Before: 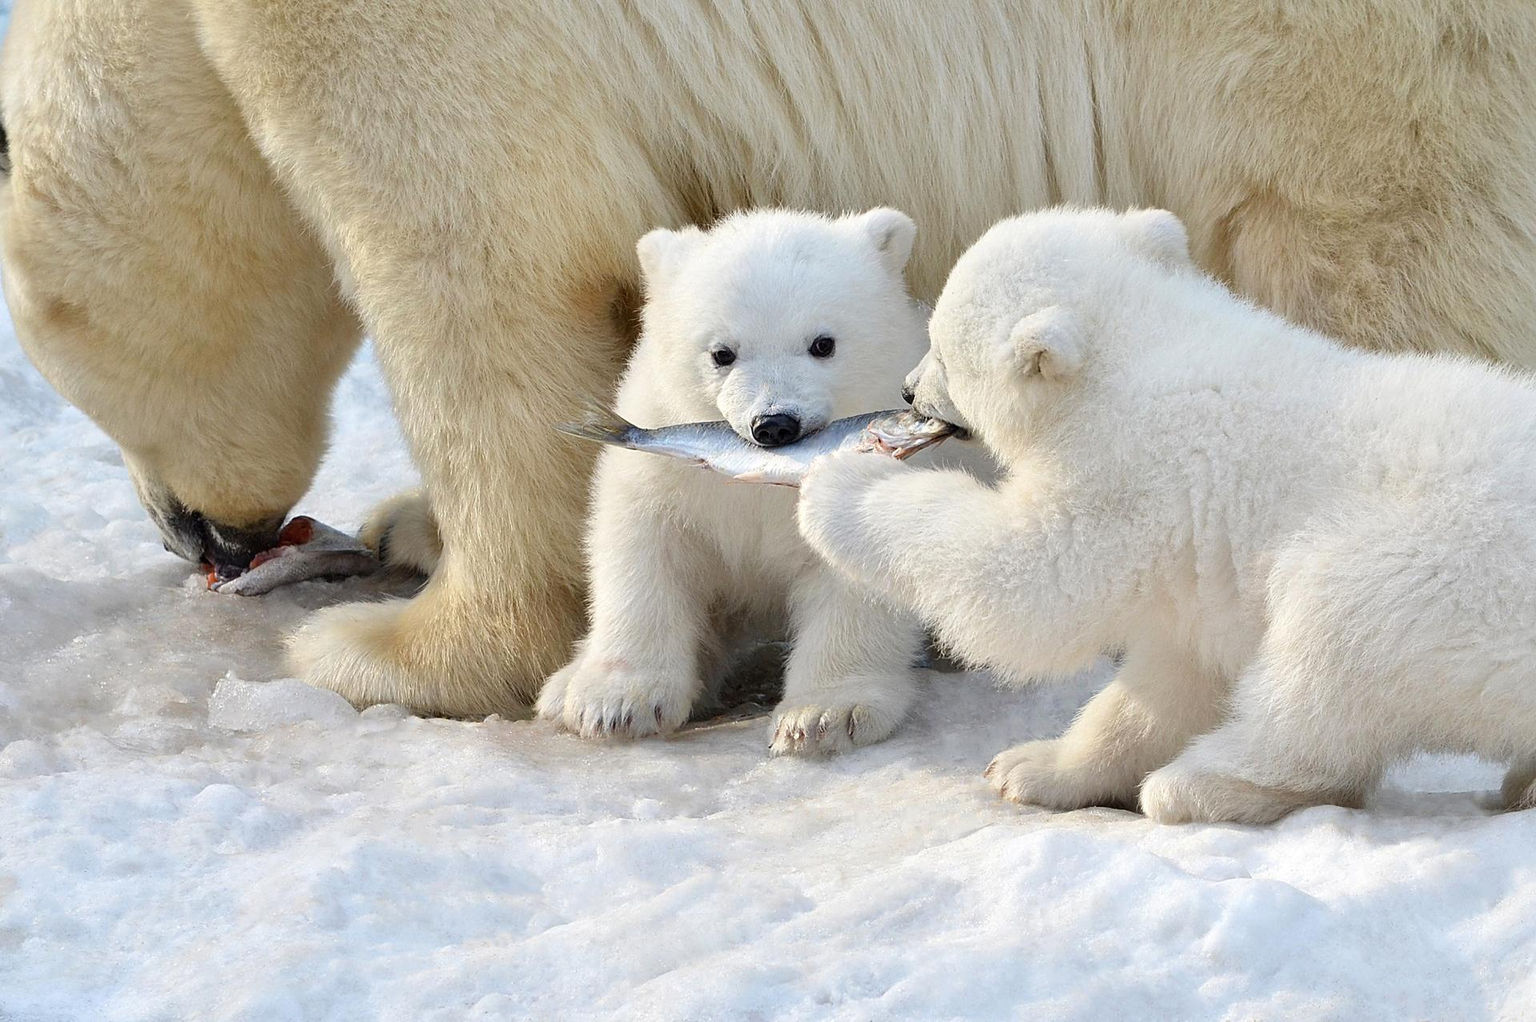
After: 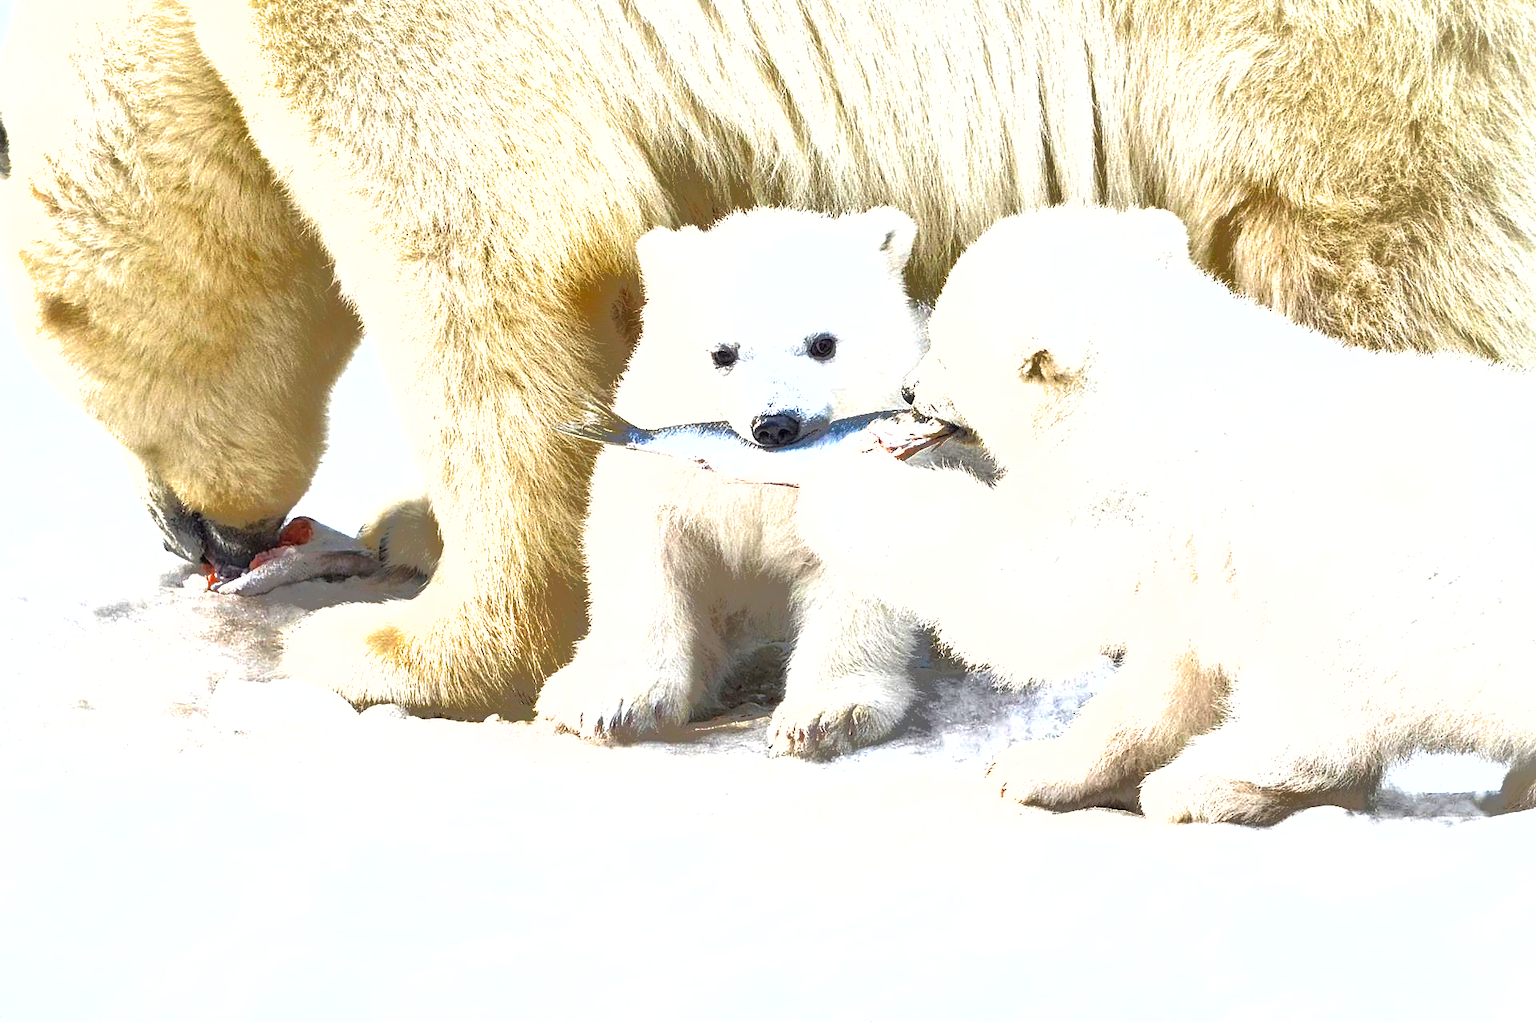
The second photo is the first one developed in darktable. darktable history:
shadows and highlights: shadows 40.09, highlights -60.08
exposure: black level correction 0, exposure 1.439 EV, compensate highlight preservation false
